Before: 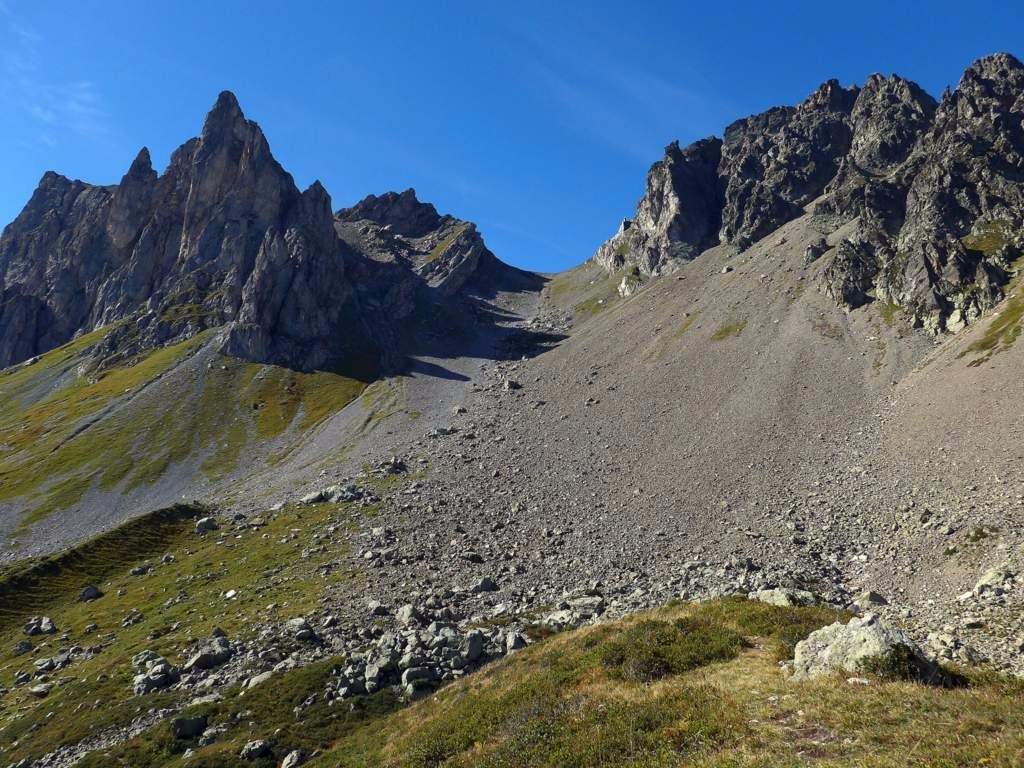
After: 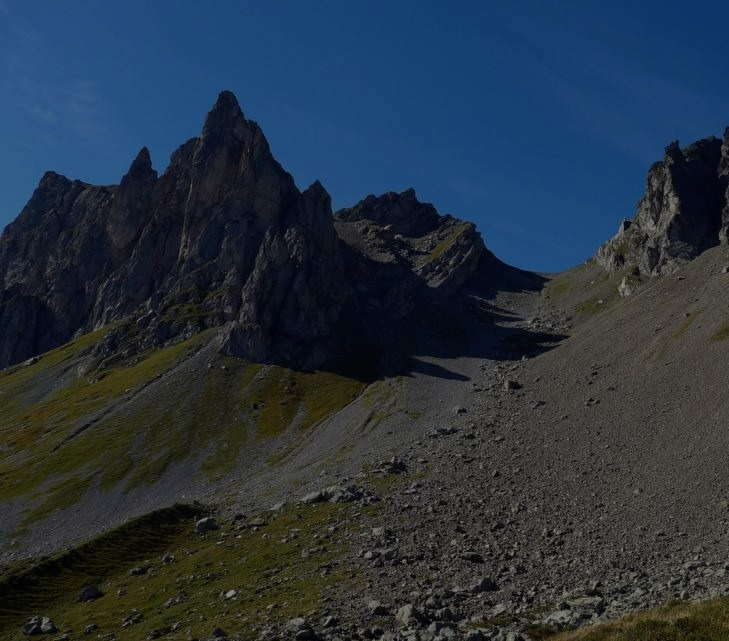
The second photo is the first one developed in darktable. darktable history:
crop: right 28.762%, bottom 16.411%
exposure: exposure -1.965 EV, compensate exposure bias true, compensate highlight preservation false
